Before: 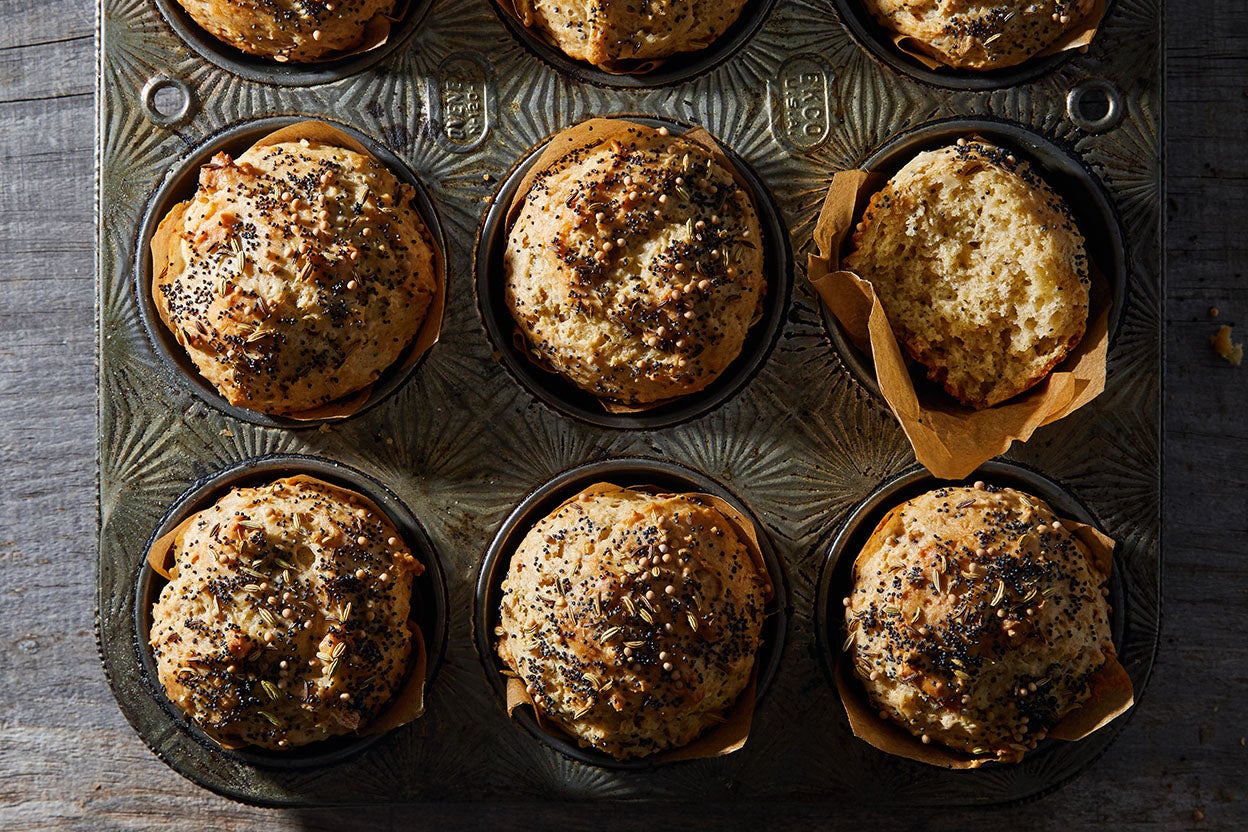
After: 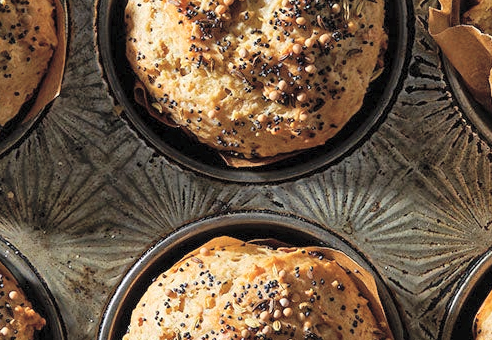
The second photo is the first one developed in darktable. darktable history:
crop: left 30.435%, top 29.573%, right 30.071%, bottom 29.503%
local contrast: mode bilateral grid, contrast 19, coarseness 50, detail 120%, midtone range 0.2
tone equalizer: on, module defaults
contrast brightness saturation: brightness 0.286
shadows and highlights: highlights color adjustment 39.6%, low approximation 0.01, soften with gaussian
